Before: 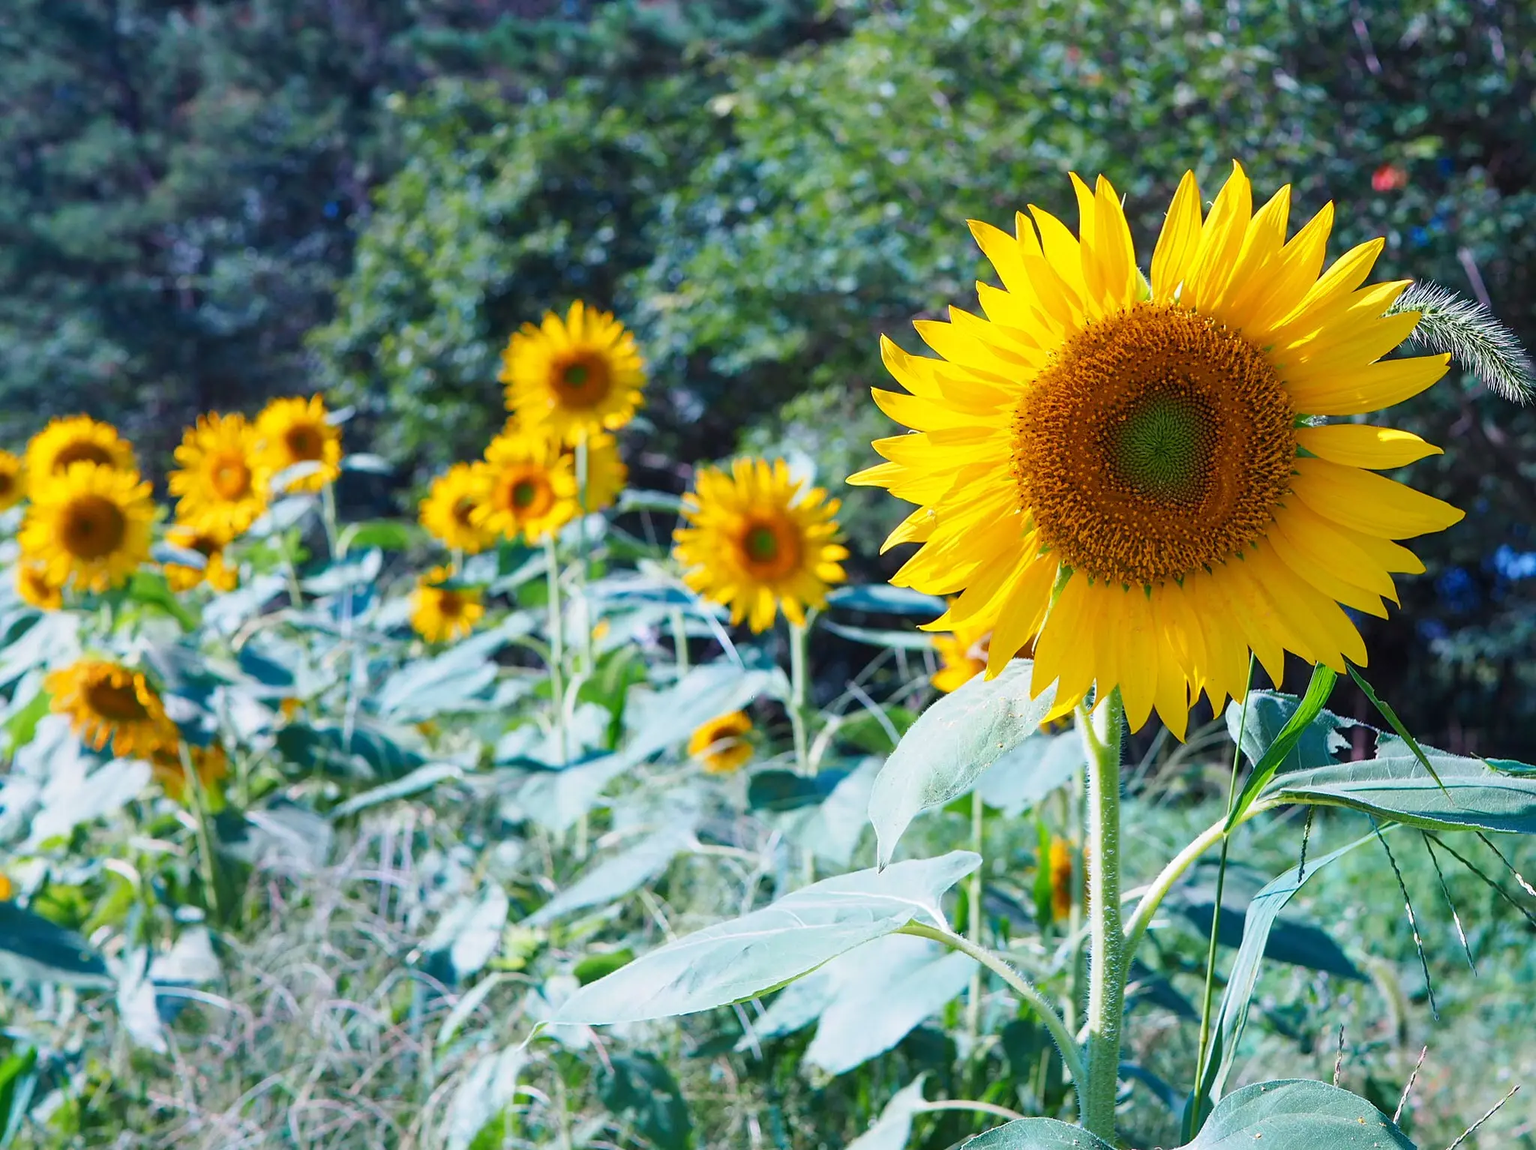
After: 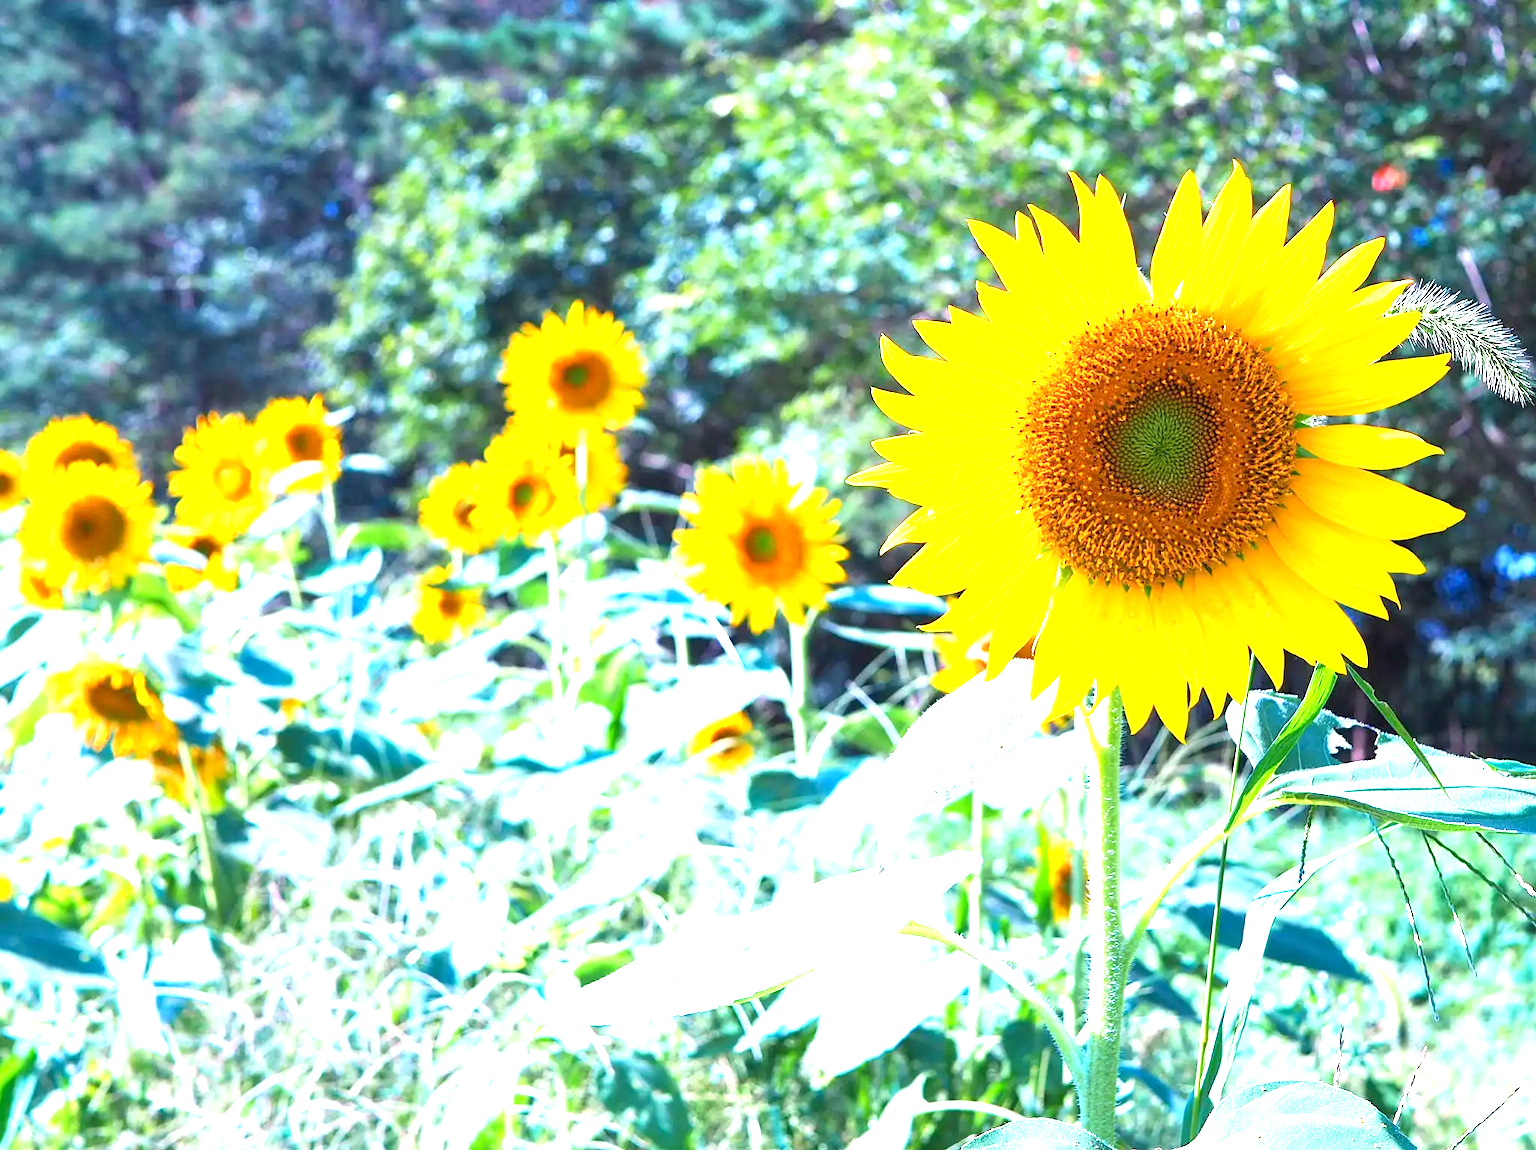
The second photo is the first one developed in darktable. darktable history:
exposure: black level correction 0.001, exposure 1.733 EV, compensate highlight preservation false
